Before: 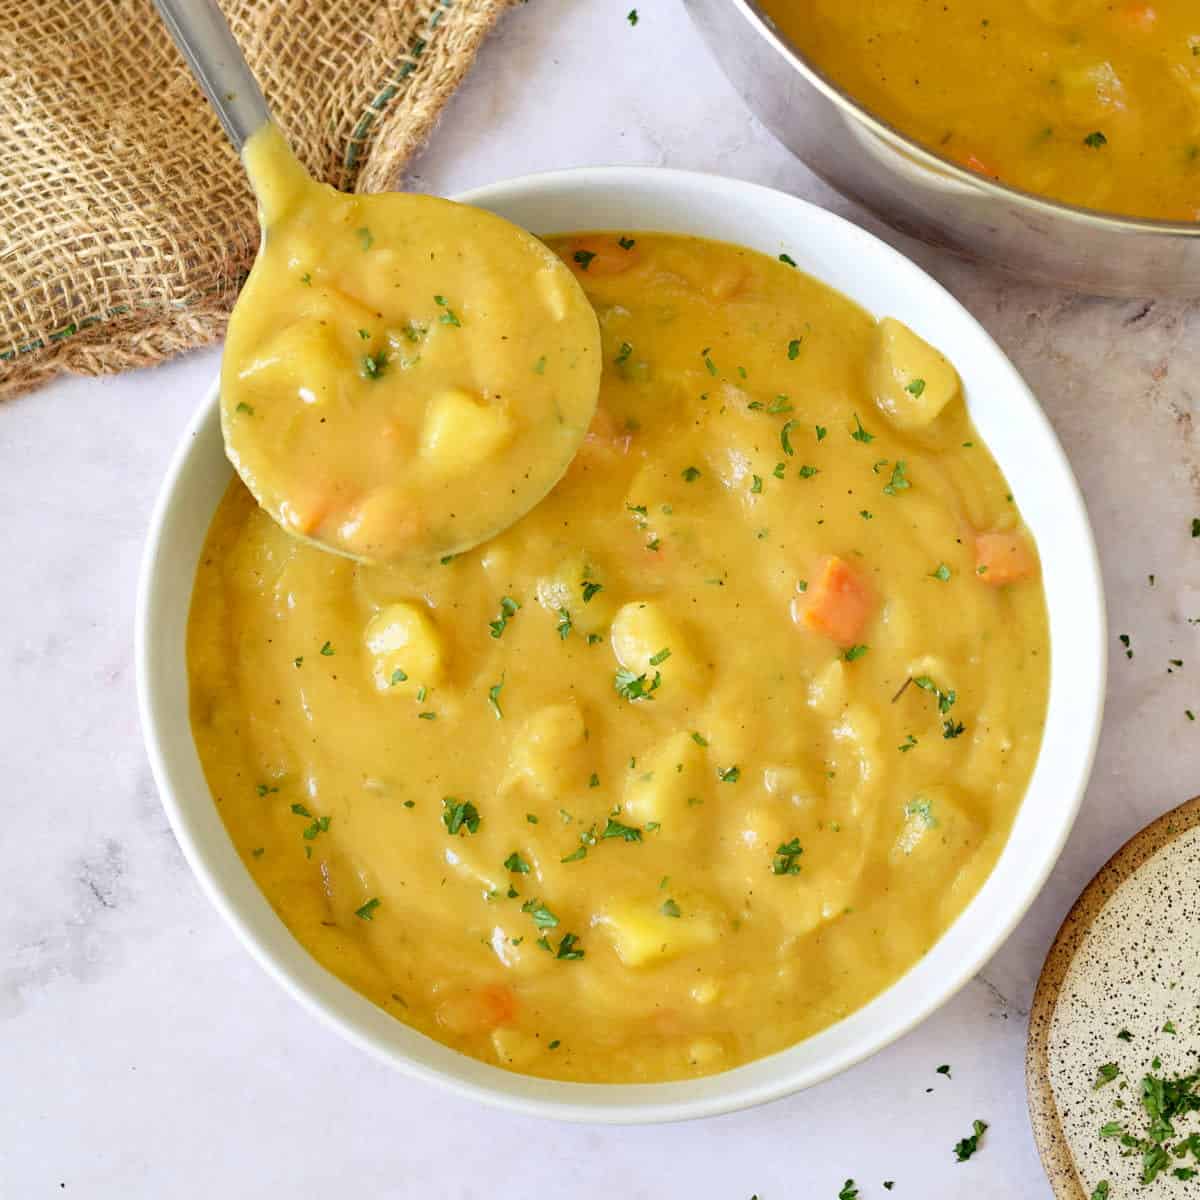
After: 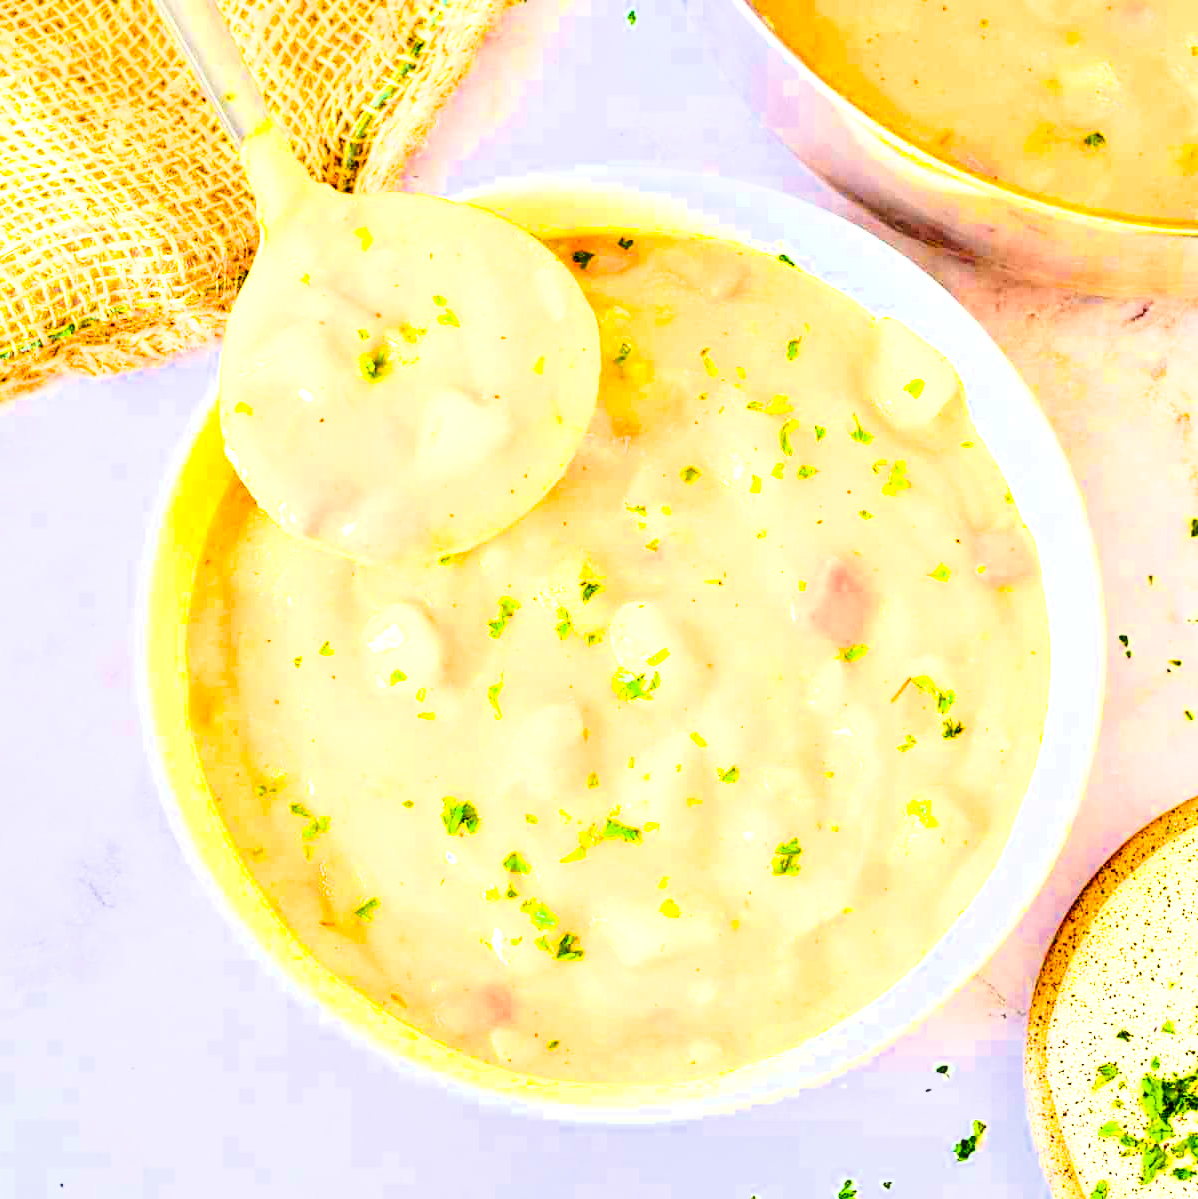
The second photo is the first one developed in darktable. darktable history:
crop: left 0.164%
filmic rgb: black relative exposure -7.5 EV, white relative exposure 4.99 EV, hardness 3.33, contrast 1.299, color science v6 (2022)
exposure: black level correction 0, exposure 1.554 EV, compensate highlight preservation false
color balance rgb: linear chroma grading › global chroma 42.514%, perceptual saturation grading › global saturation 36.357%
contrast brightness saturation: contrast 0.226, brightness 0.104, saturation 0.294
color zones: curves: ch0 [(0.203, 0.433) (0.607, 0.517) (0.697, 0.696) (0.705, 0.897)], mix -137.29%
local contrast: detail 130%
